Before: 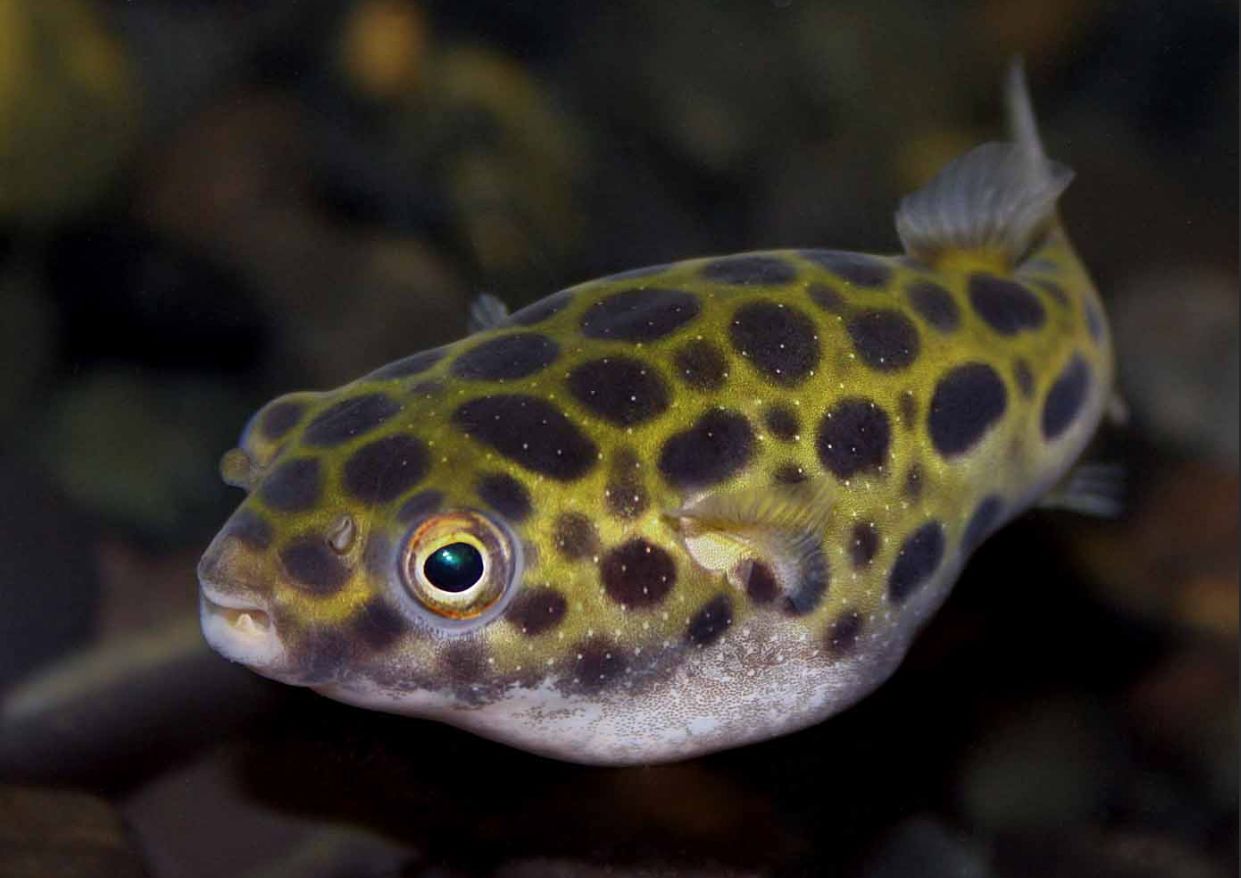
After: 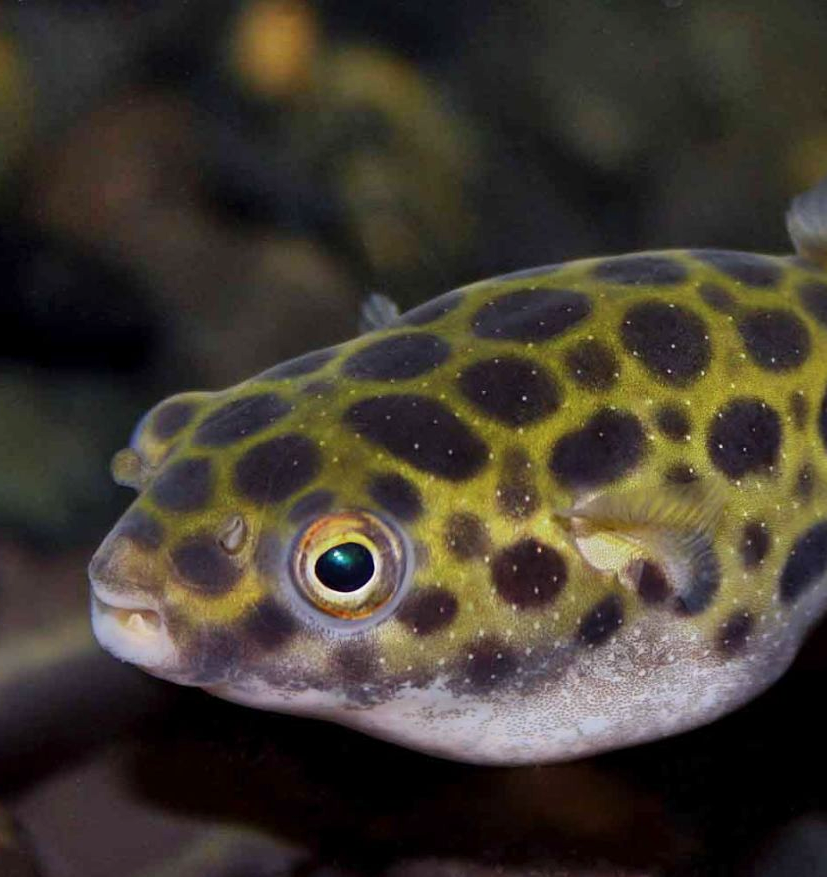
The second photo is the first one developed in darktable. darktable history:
crop and rotate: left 8.786%, right 24.548%
vignetting: fall-off start 116.67%, fall-off radius 59.26%, brightness -0.31, saturation -0.056
shadows and highlights: white point adjustment -3.64, highlights -63.34, highlights color adjustment 42%, soften with gaussian
